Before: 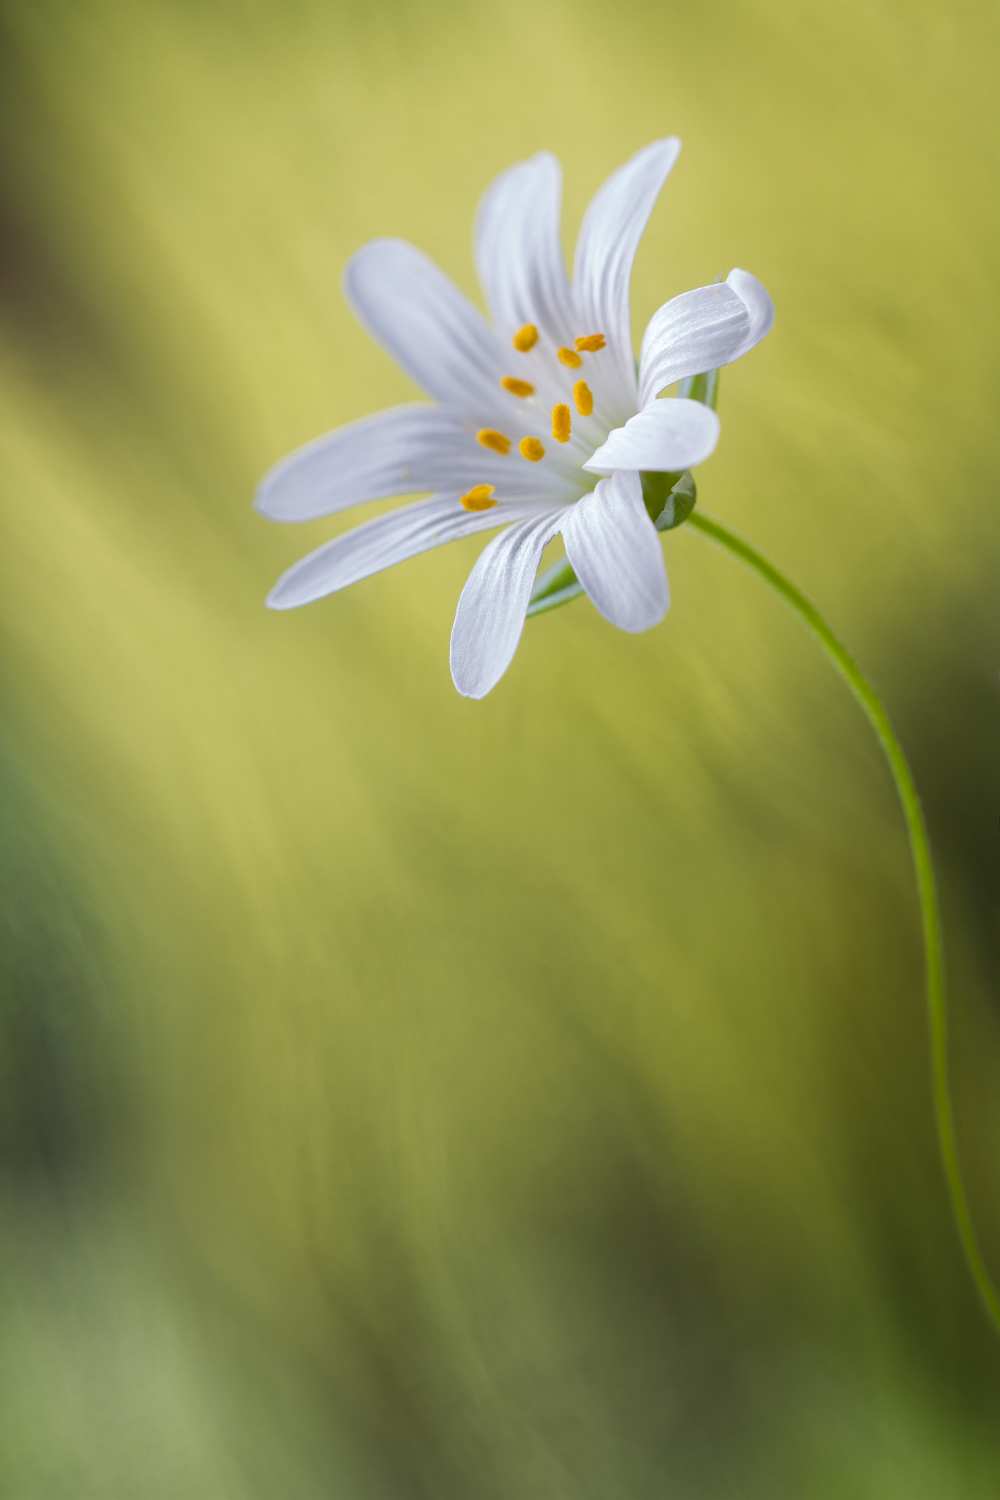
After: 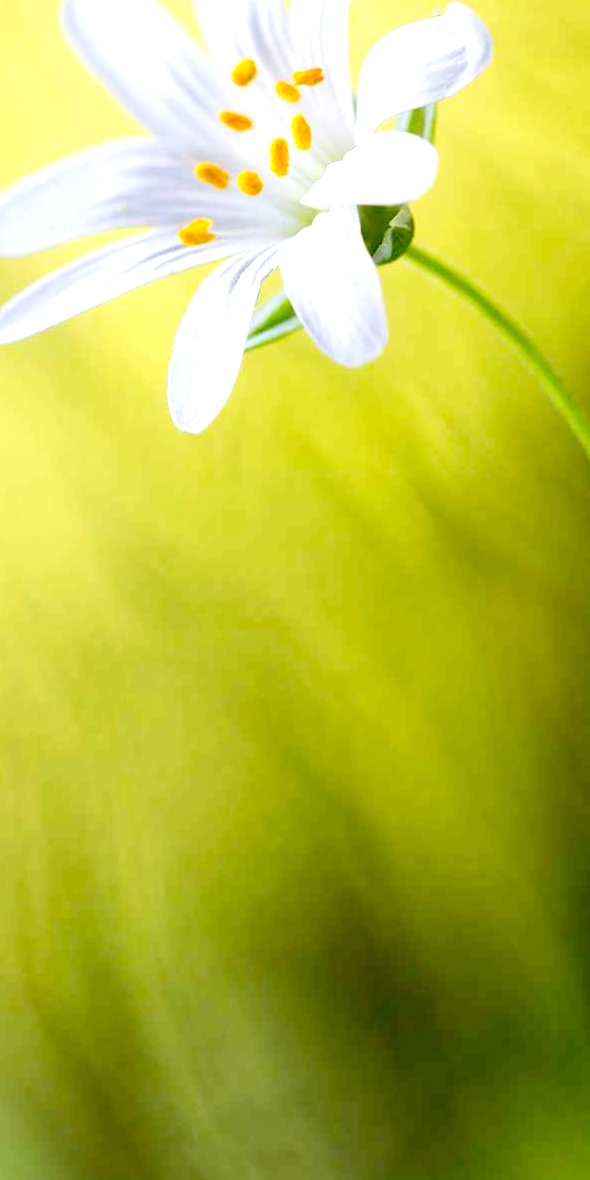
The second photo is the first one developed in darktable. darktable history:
crop and rotate: left 28.256%, top 17.734%, right 12.656%, bottom 3.573%
tone curve: curves: ch0 [(0, 0) (0.08, 0.06) (0.17, 0.14) (0.5, 0.5) (0.83, 0.86) (0.92, 0.94) (1, 1)], preserve colors none
exposure: black level correction 0.035, exposure 0.9 EV, compensate highlight preservation false
